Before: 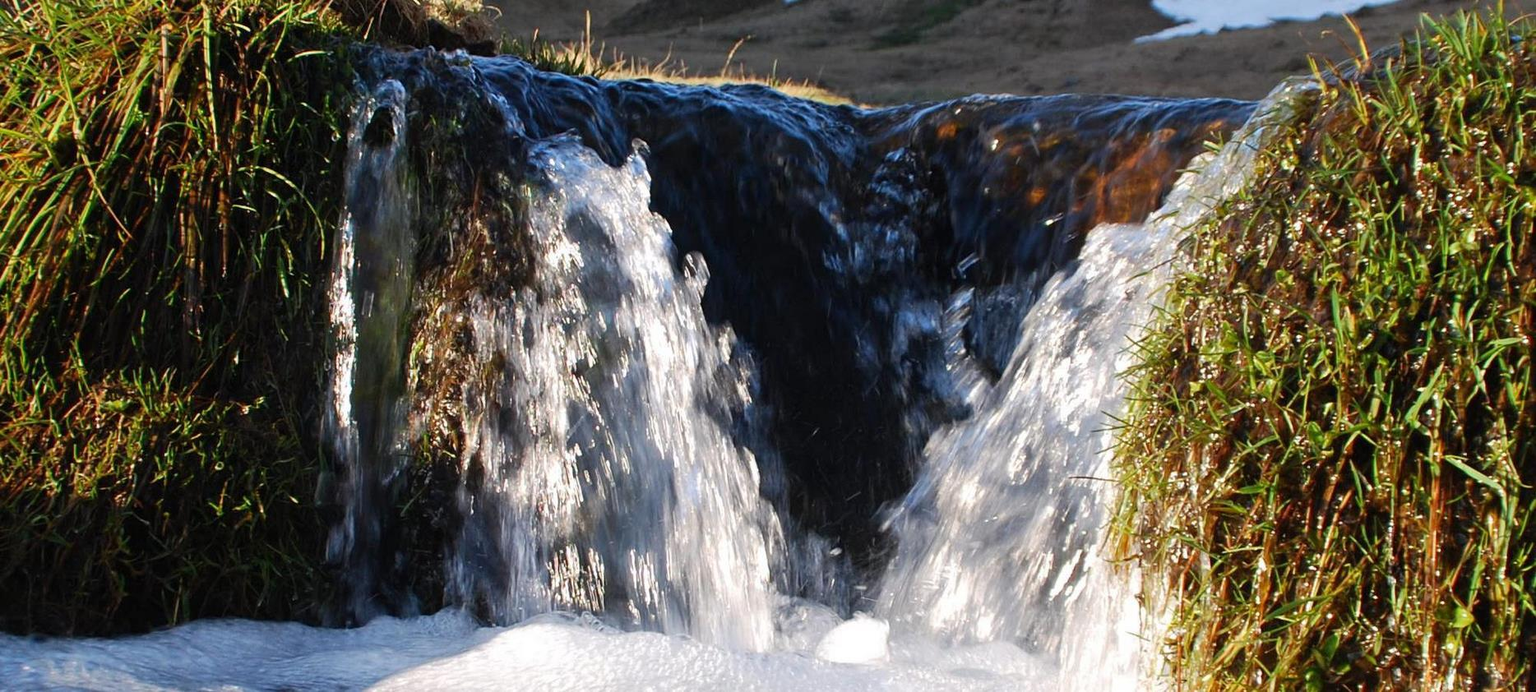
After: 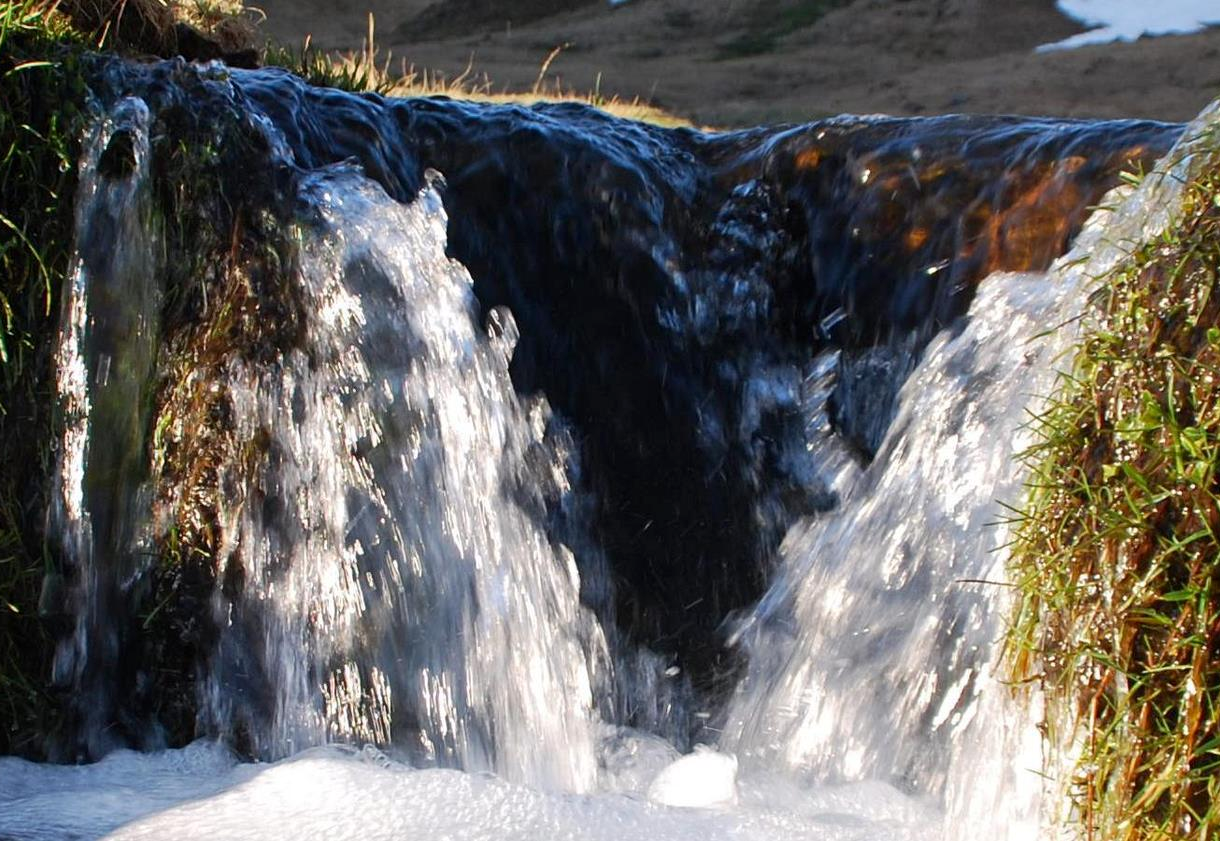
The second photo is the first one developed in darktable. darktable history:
exposure: black level correction 0.001, exposure 0.016 EV, compensate highlight preservation false
crop and rotate: left 18.462%, right 16.179%
